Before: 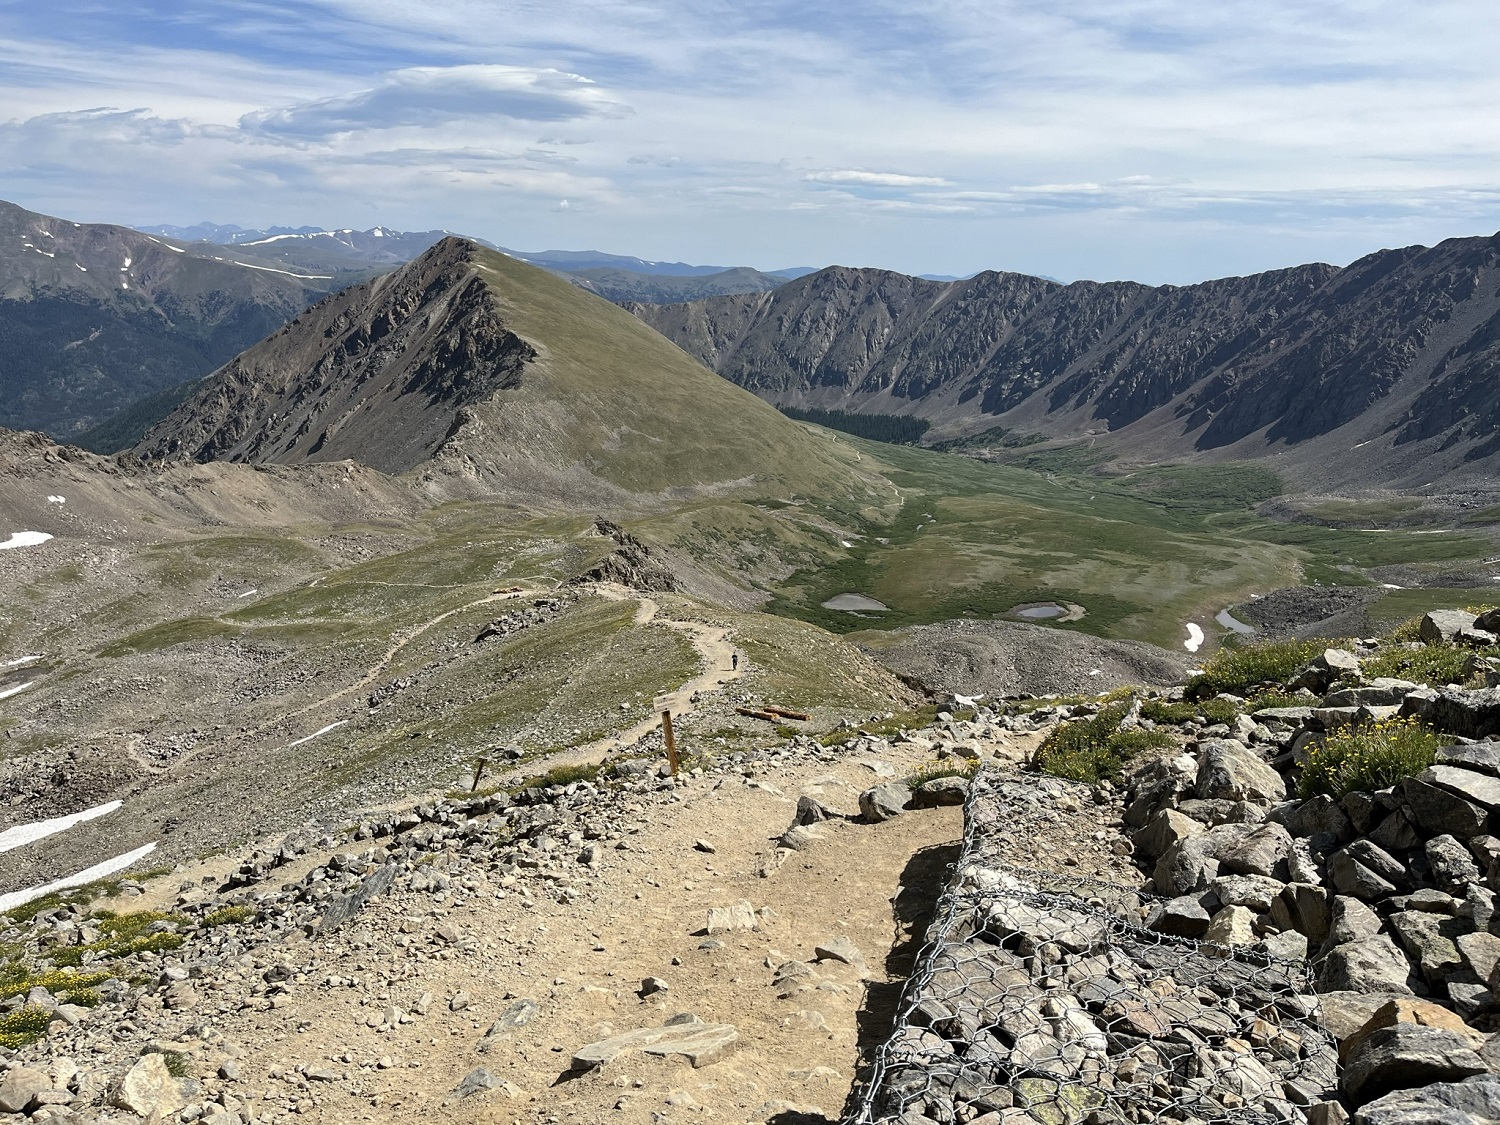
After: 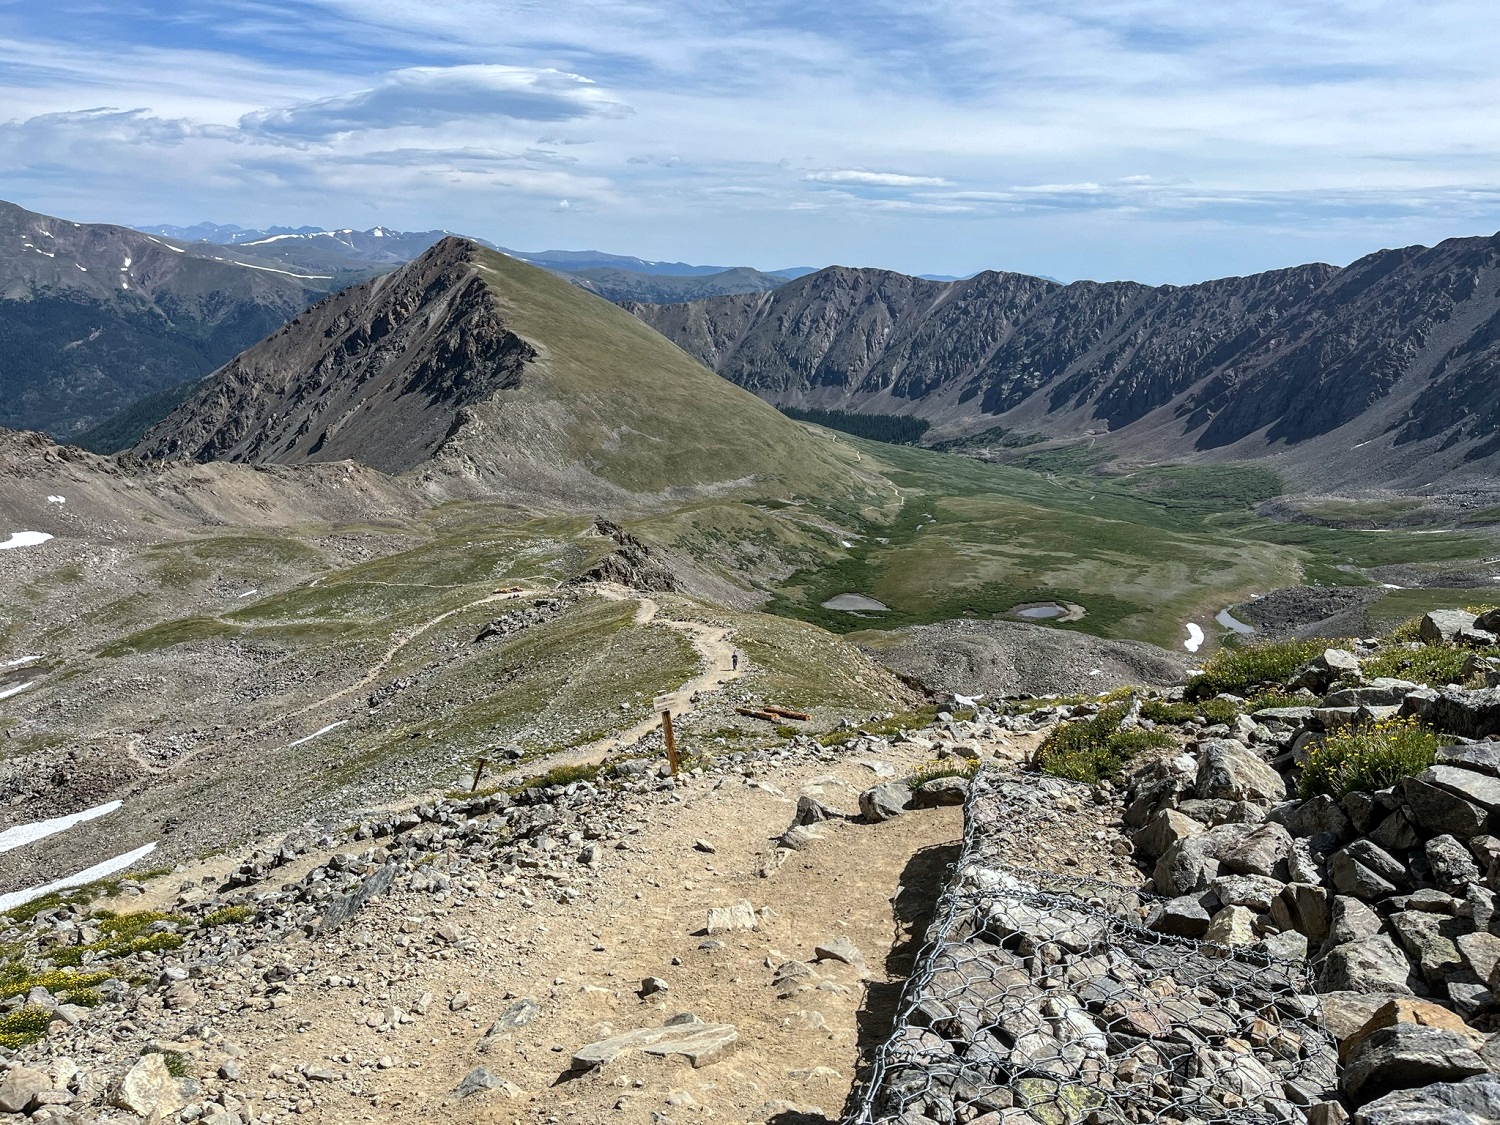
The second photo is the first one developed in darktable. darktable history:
local contrast: on, module defaults
white balance: red 0.976, blue 1.04
